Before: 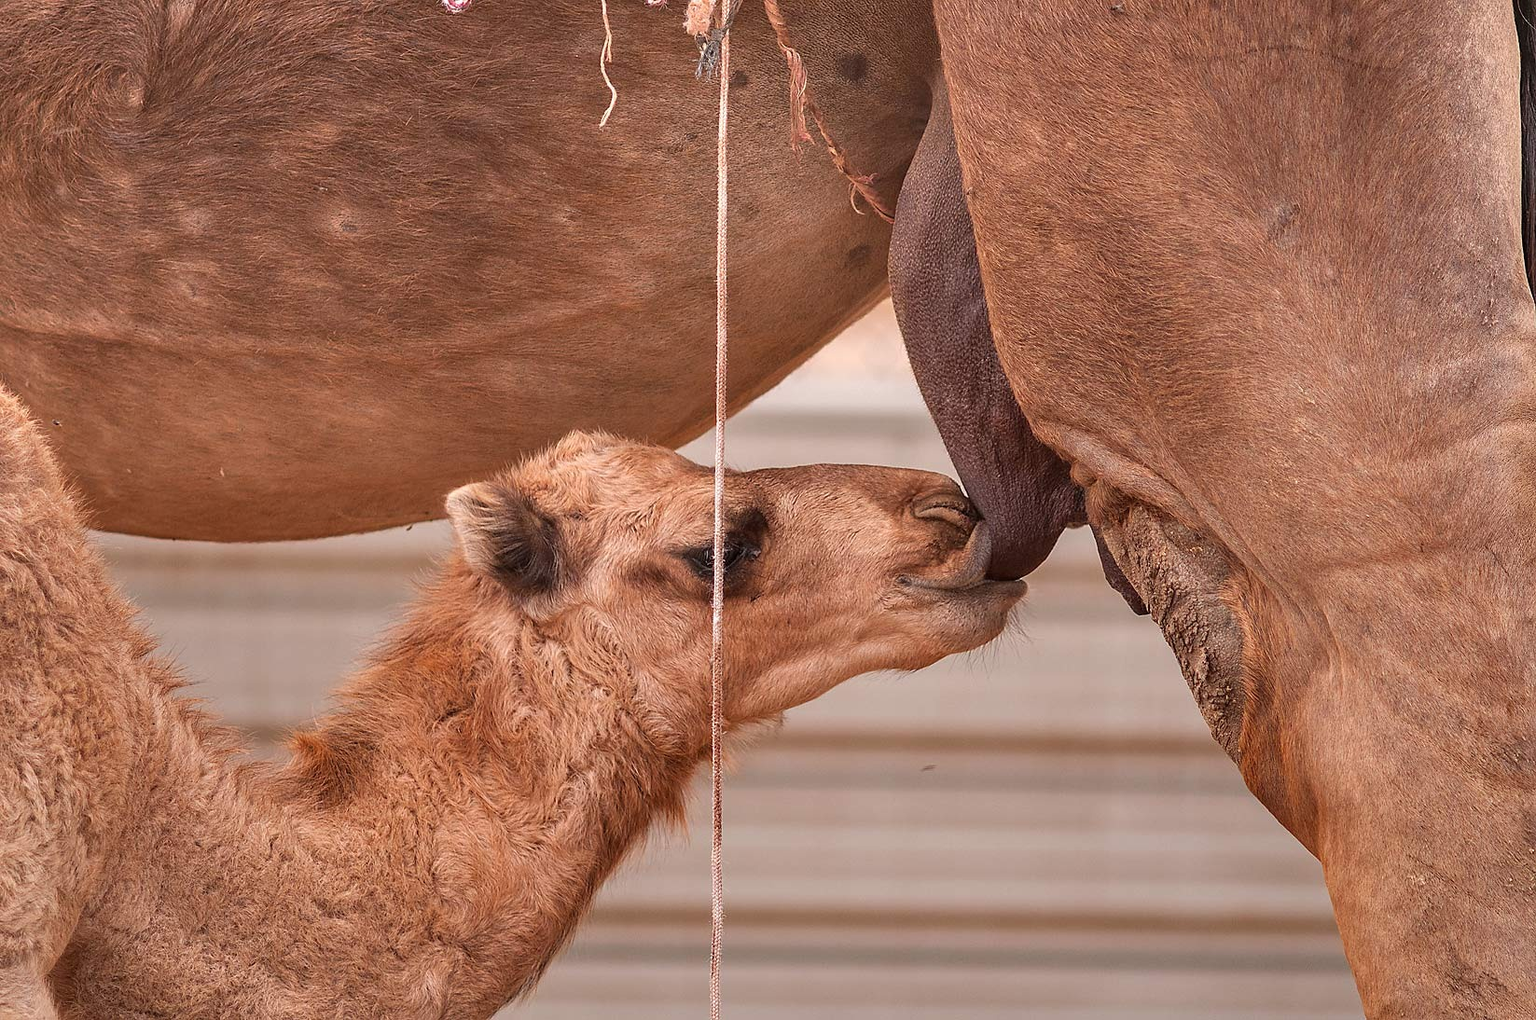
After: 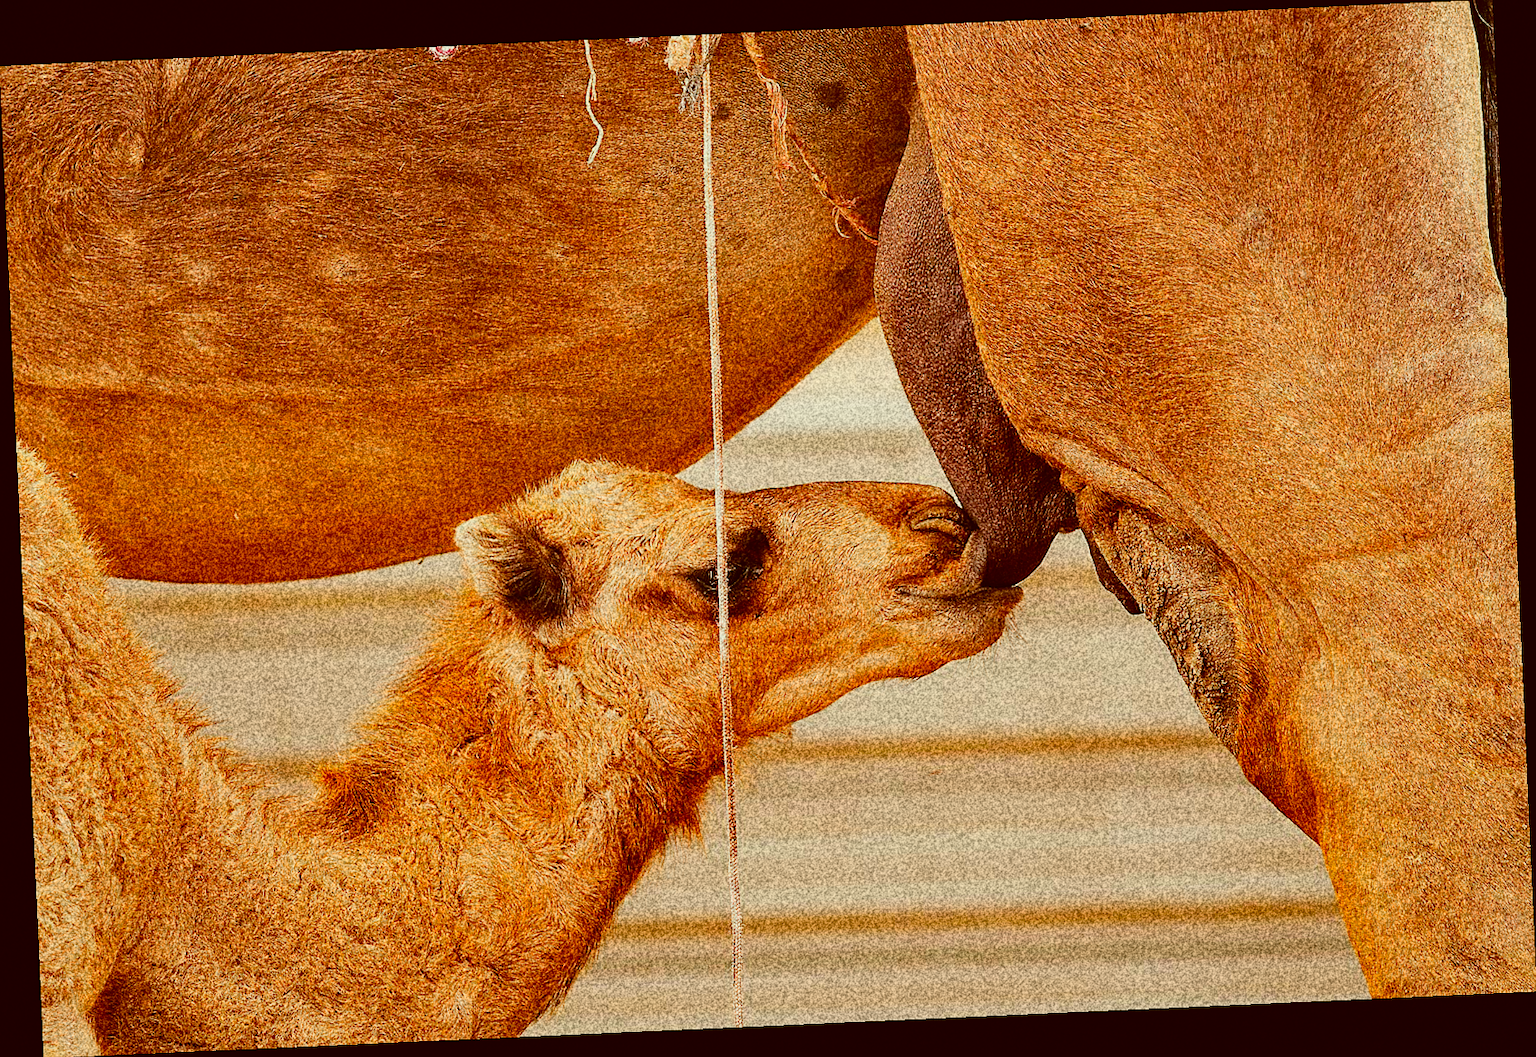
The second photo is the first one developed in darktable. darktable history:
rotate and perspective: rotation -2.56°, automatic cropping off
color correction: highlights a* -5.94, highlights b* 9.48, shadows a* 10.12, shadows b* 23.94
grain: coarseness 30.02 ISO, strength 100%
color balance rgb: perceptual saturation grading › global saturation 25%, perceptual brilliance grading › mid-tones 10%, perceptual brilliance grading › shadows 15%, global vibrance 20%
sigmoid: contrast 1.81, skew -0.21, preserve hue 0%, red attenuation 0.1, red rotation 0.035, green attenuation 0.1, green rotation -0.017, blue attenuation 0.15, blue rotation -0.052, base primaries Rec2020
color balance: lift [1.004, 1.002, 1.002, 0.998], gamma [1, 1.007, 1.002, 0.993], gain [1, 0.977, 1.013, 1.023], contrast -3.64%
sharpen: radius 1.559, amount 0.373, threshold 1.271
